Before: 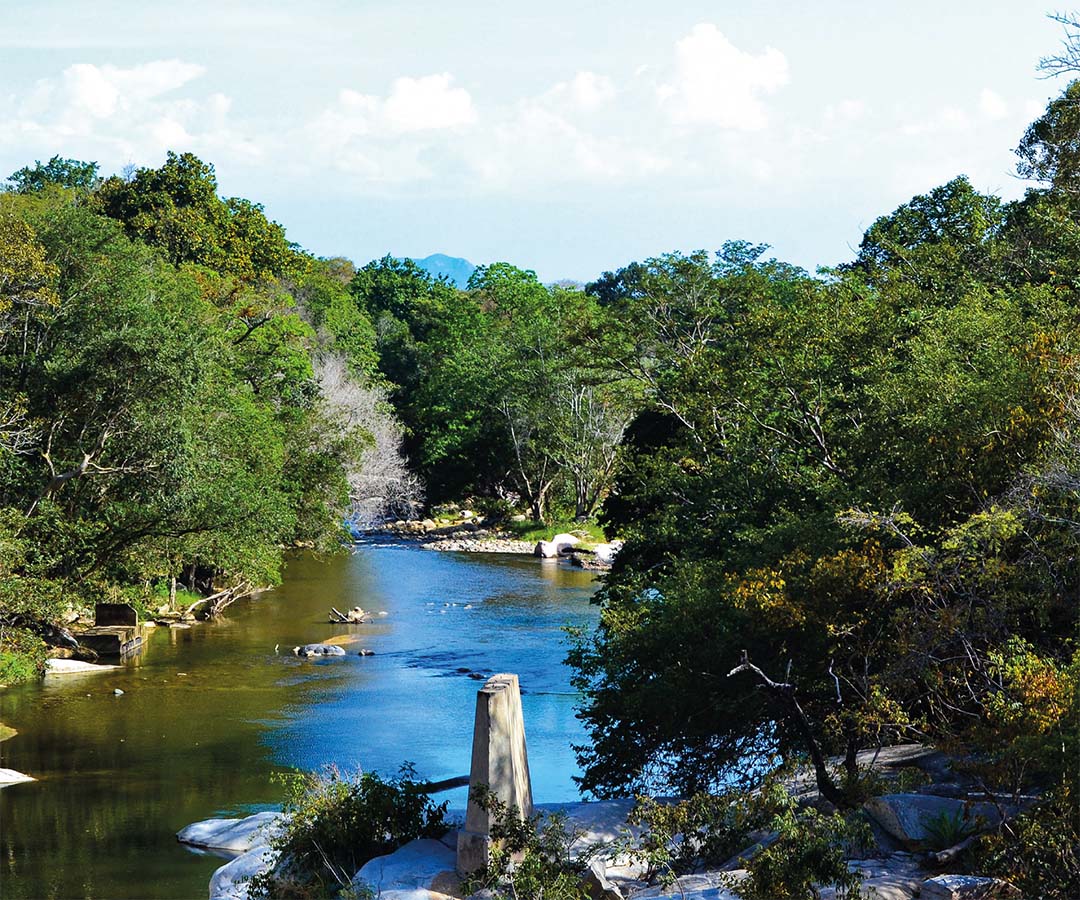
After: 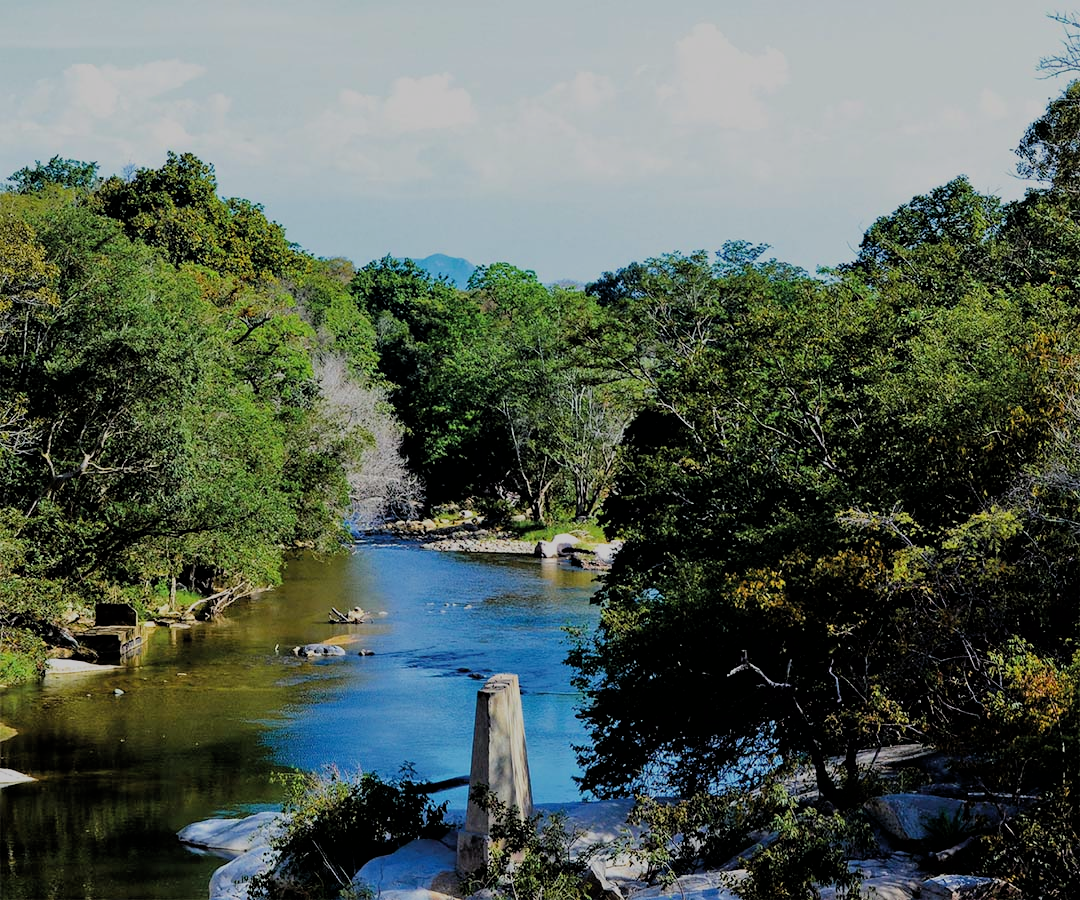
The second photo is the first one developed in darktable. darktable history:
filmic rgb: black relative exposure -4.89 EV, white relative exposure 4.02 EV, threshold 2.98 EV, hardness 2.84, color science v6 (2022), enable highlight reconstruction true
tone equalizer: -8 EV -0.001 EV, -7 EV 0.004 EV, -6 EV -0.012 EV, -5 EV 0.019 EV, -4 EV -0.025 EV, -3 EV 0.016 EV, -2 EV -0.07 EV, -1 EV -0.283 EV, +0 EV -0.585 EV
